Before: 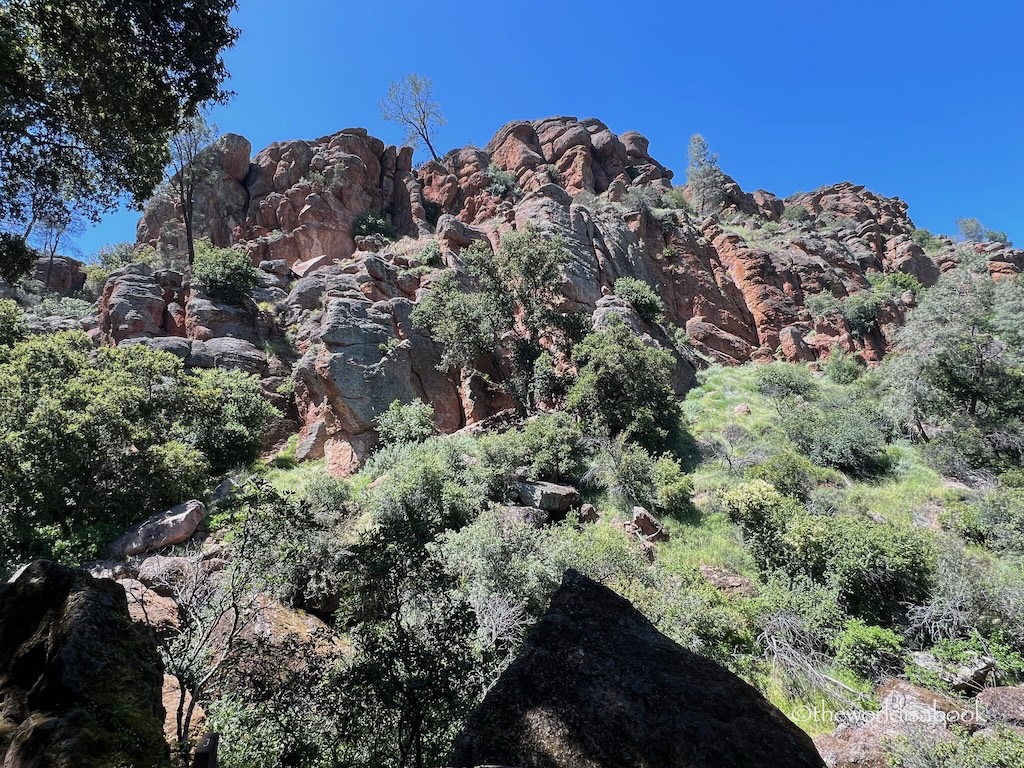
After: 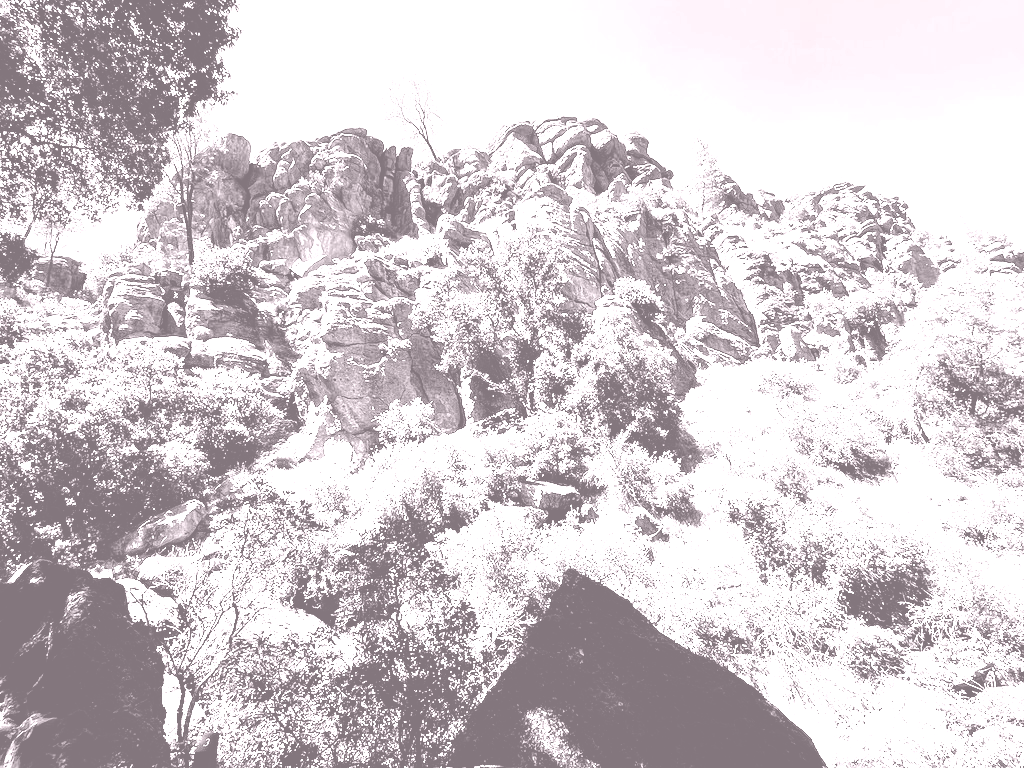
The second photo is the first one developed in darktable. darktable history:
colorize: hue 25.2°, saturation 83%, source mix 82%, lightness 79%, version 1
color balance rgb: linear chroma grading › global chroma 9%, perceptual saturation grading › global saturation 36%, perceptual saturation grading › shadows 35%, perceptual brilliance grading › global brilliance 15%, perceptual brilliance grading › shadows -35%, global vibrance 15%
filmic rgb: middle gray luminance 12.74%, black relative exposure -10.13 EV, white relative exposure 3.47 EV, threshold 6 EV, target black luminance 0%, hardness 5.74, latitude 44.69%, contrast 1.221, highlights saturation mix 5%, shadows ↔ highlights balance 26.78%, add noise in highlights 0, preserve chrominance no, color science v3 (2019), use custom middle-gray values true, iterations of high-quality reconstruction 0, contrast in highlights soft, enable highlight reconstruction true
color balance: mode lift, gamma, gain (sRGB), lift [0.997, 0.979, 1.021, 1.011], gamma [1, 1.084, 0.916, 0.998], gain [1, 0.87, 1.13, 1.101], contrast 4.55%, contrast fulcrum 38.24%, output saturation 104.09%
